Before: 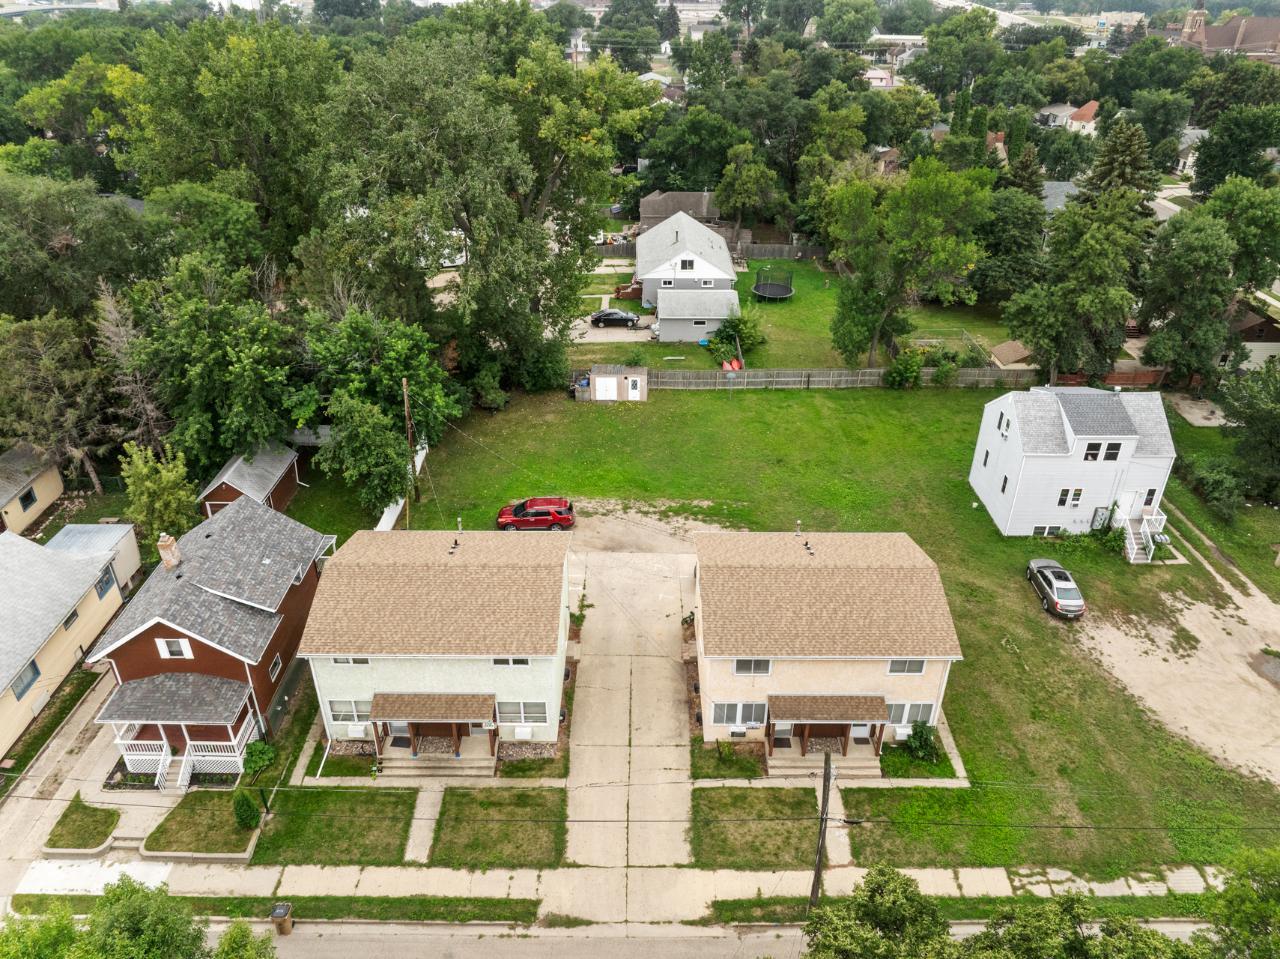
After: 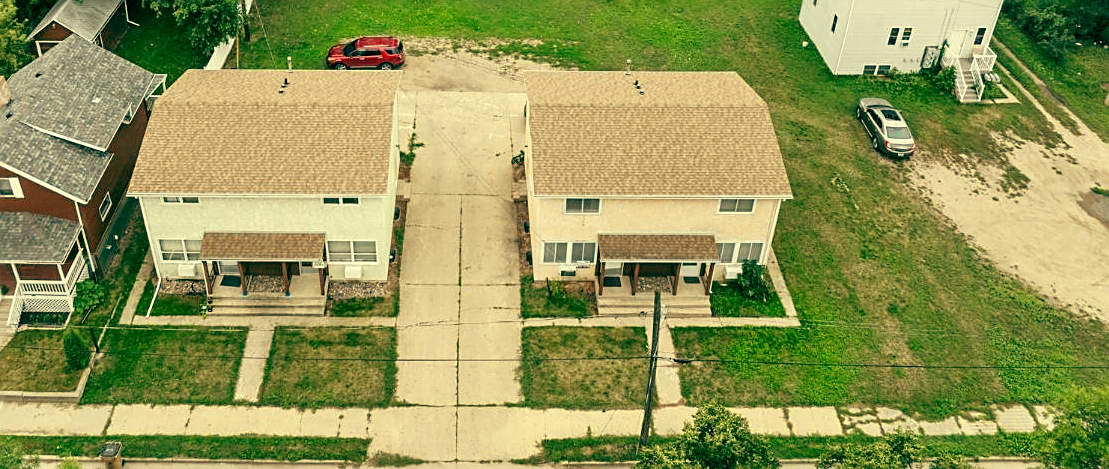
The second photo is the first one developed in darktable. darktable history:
crop and rotate: left 13.306%, top 48.129%, bottom 2.928%
sharpen: on, module defaults
color balance: mode lift, gamma, gain (sRGB), lift [1, 0.69, 1, 1], gamma [1, 1.482, 1, 1], gain [1, 1, 1, 0.802]
white balance: emerald 1
